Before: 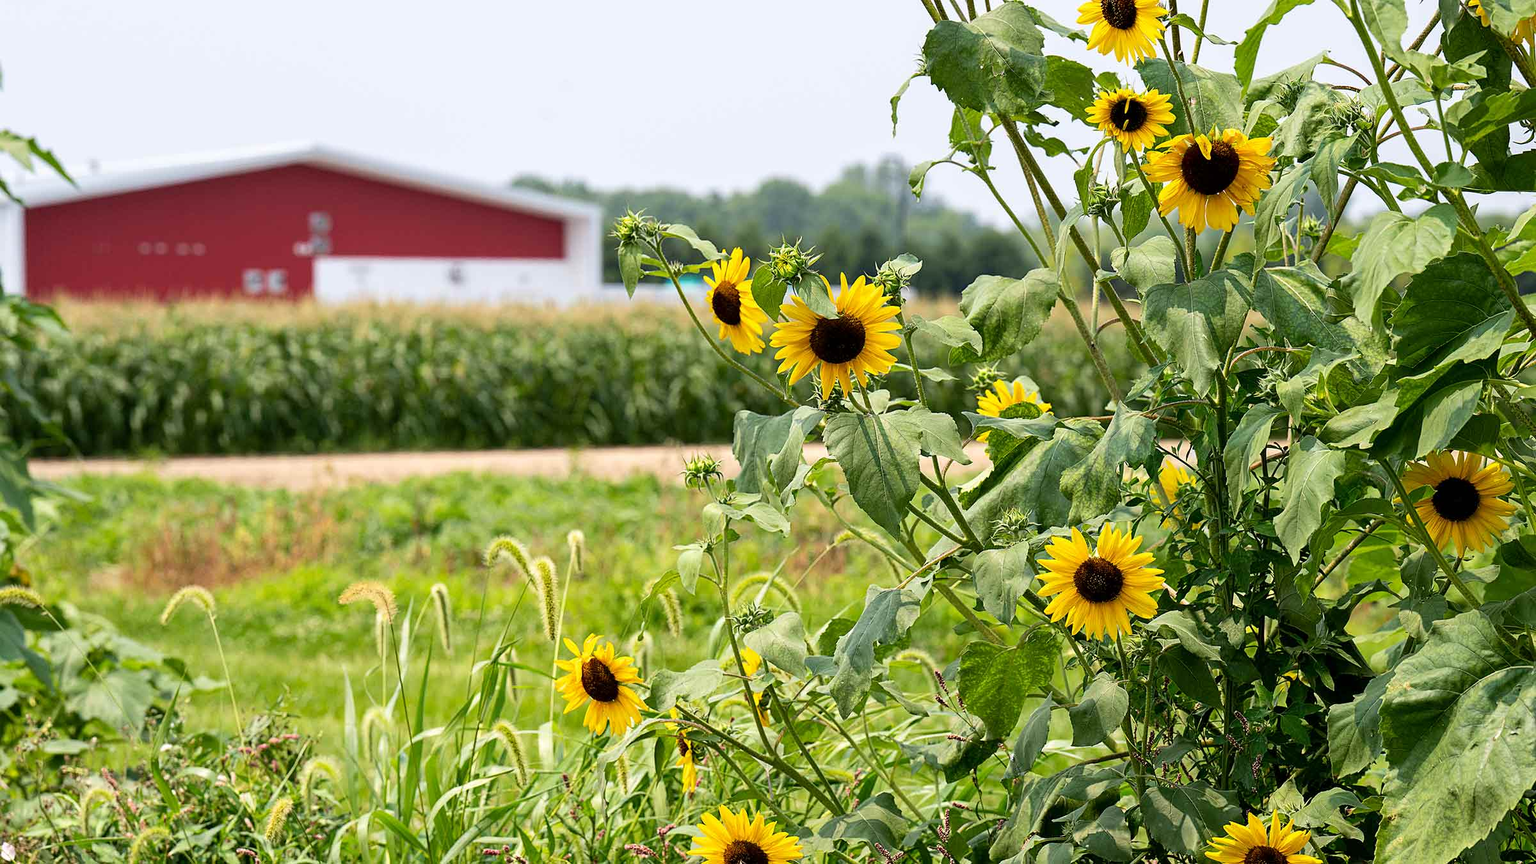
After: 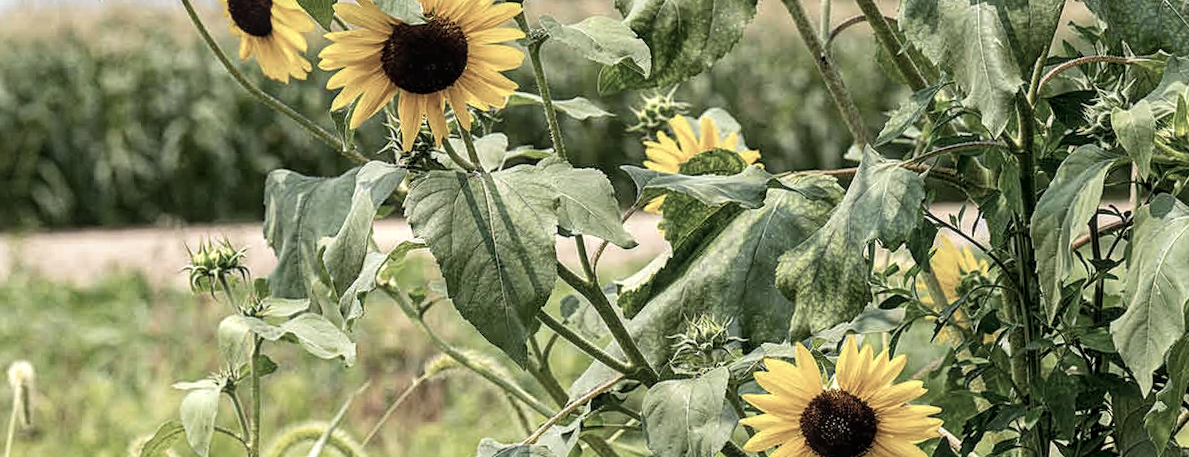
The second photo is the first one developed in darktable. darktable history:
local contrast: detail 130%
rotate and perspective: rotation -1°, crop left 0.011, crop right 0.989, crop top 0.025, crop bottom 0.975
crop: left 36.607%, top 34.735%, right 13.146%, bottom 30.611%
color correction: saturation 0.57
